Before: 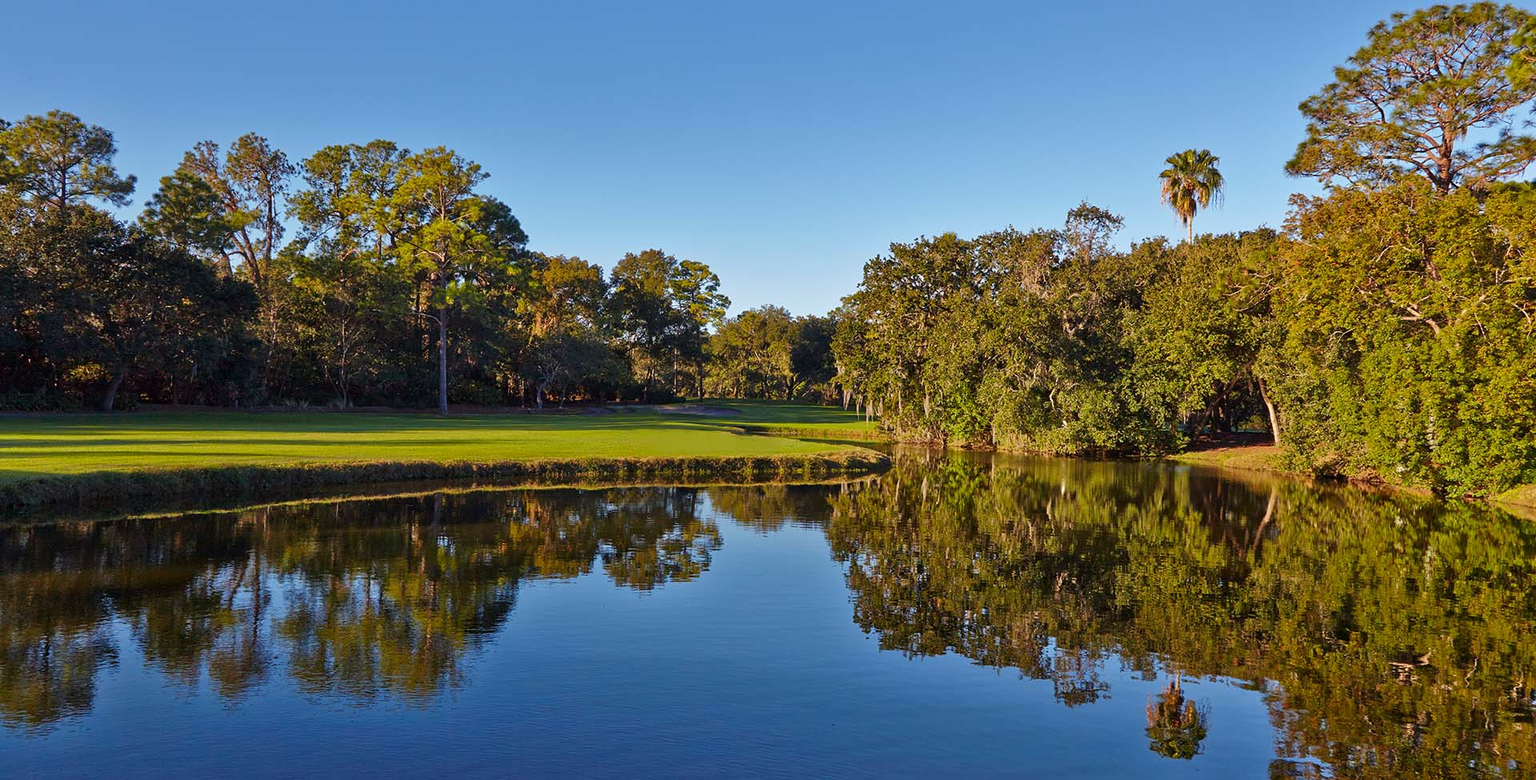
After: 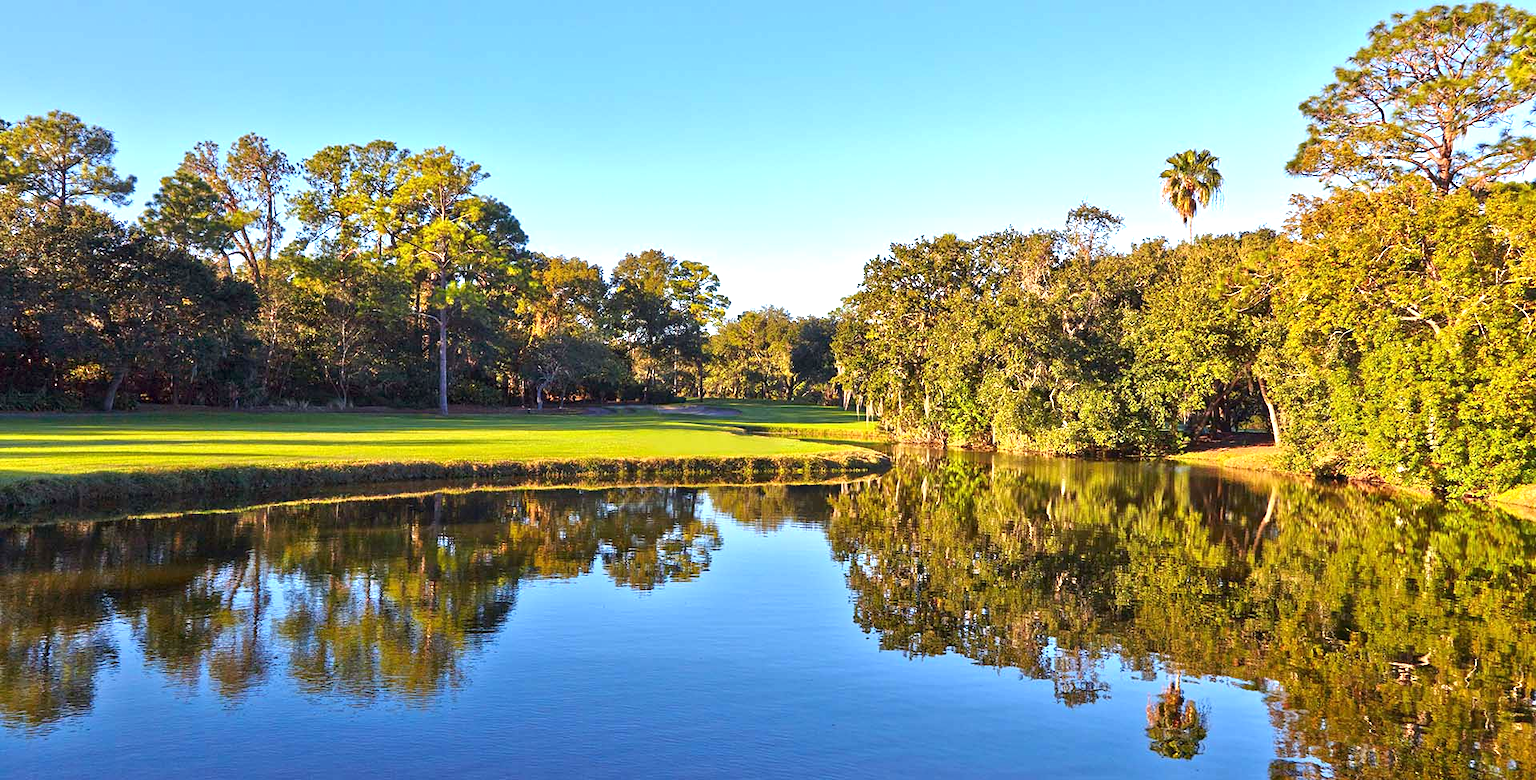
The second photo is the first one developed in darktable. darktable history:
exposure: exposure 1.218 EV, compensate highlight preservation false
